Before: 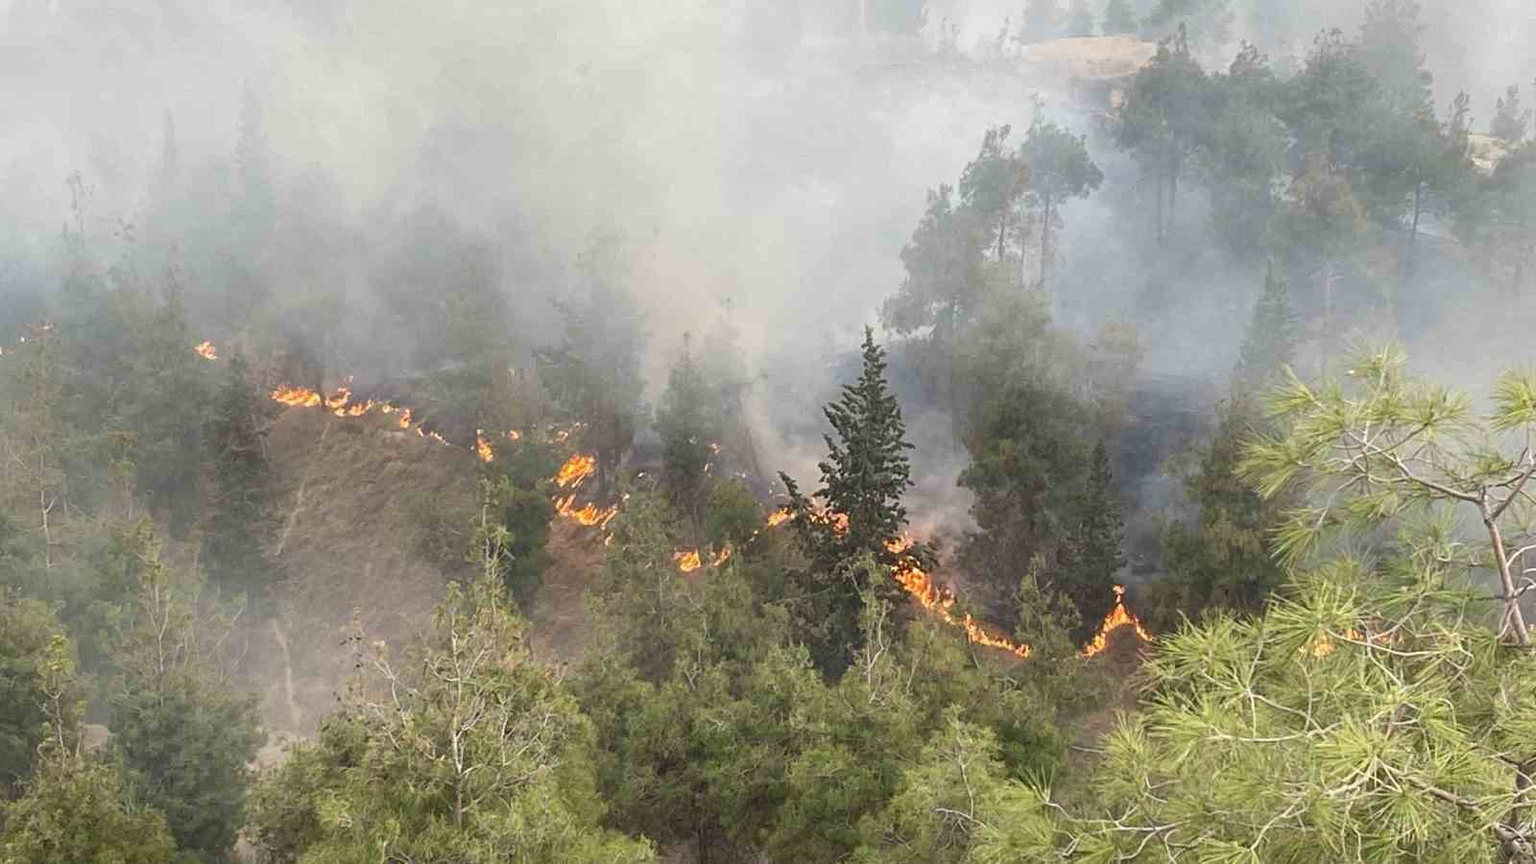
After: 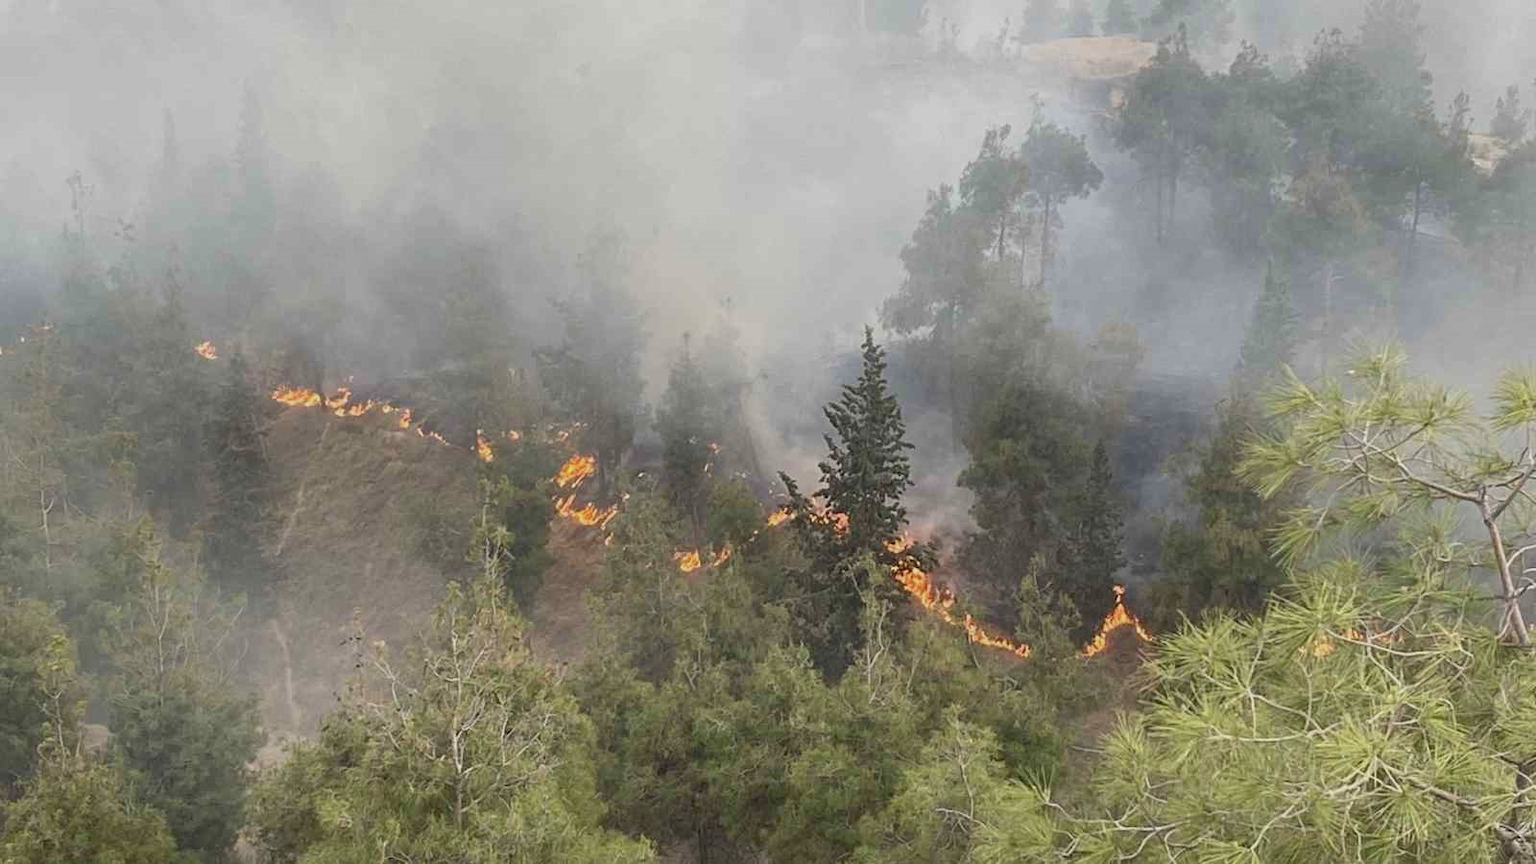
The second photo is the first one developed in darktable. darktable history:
exposure: black level correction 0.001, exposure -0.2 EV, compensate highlight preservation false
contrast brightness saturation: contrast -0.1, saturation -0.1
